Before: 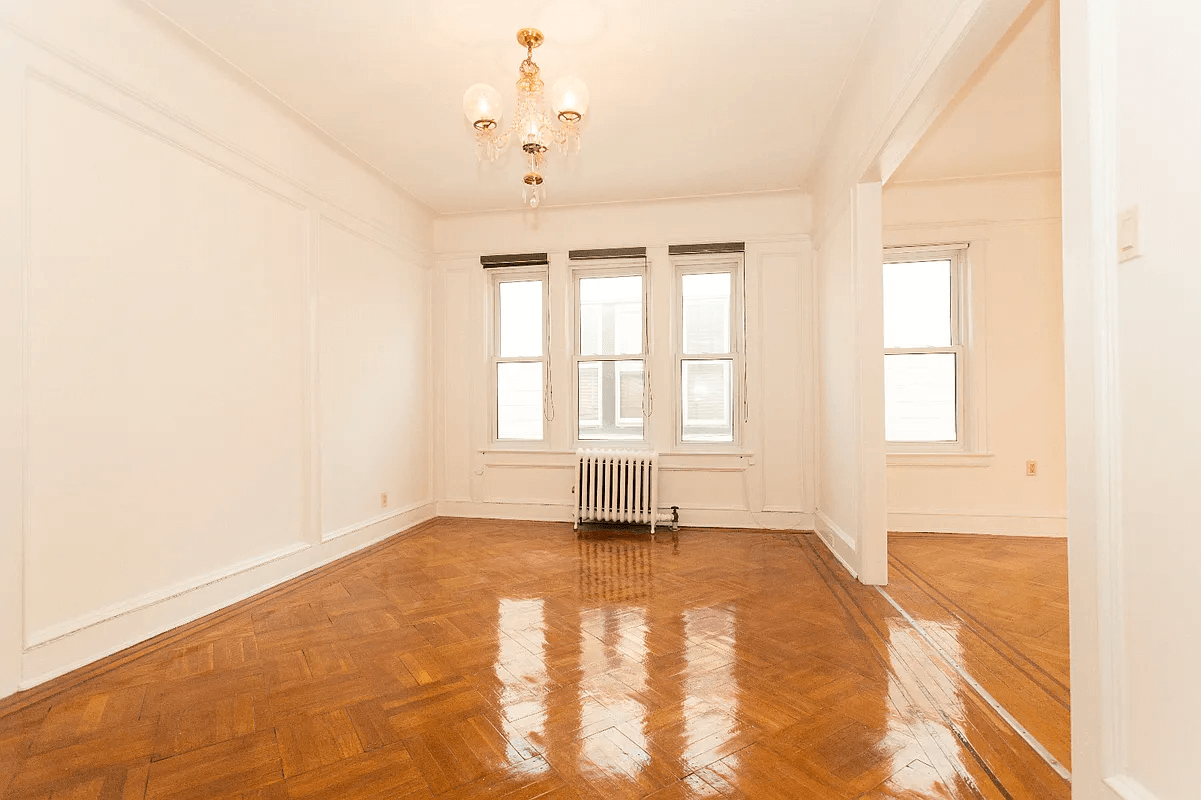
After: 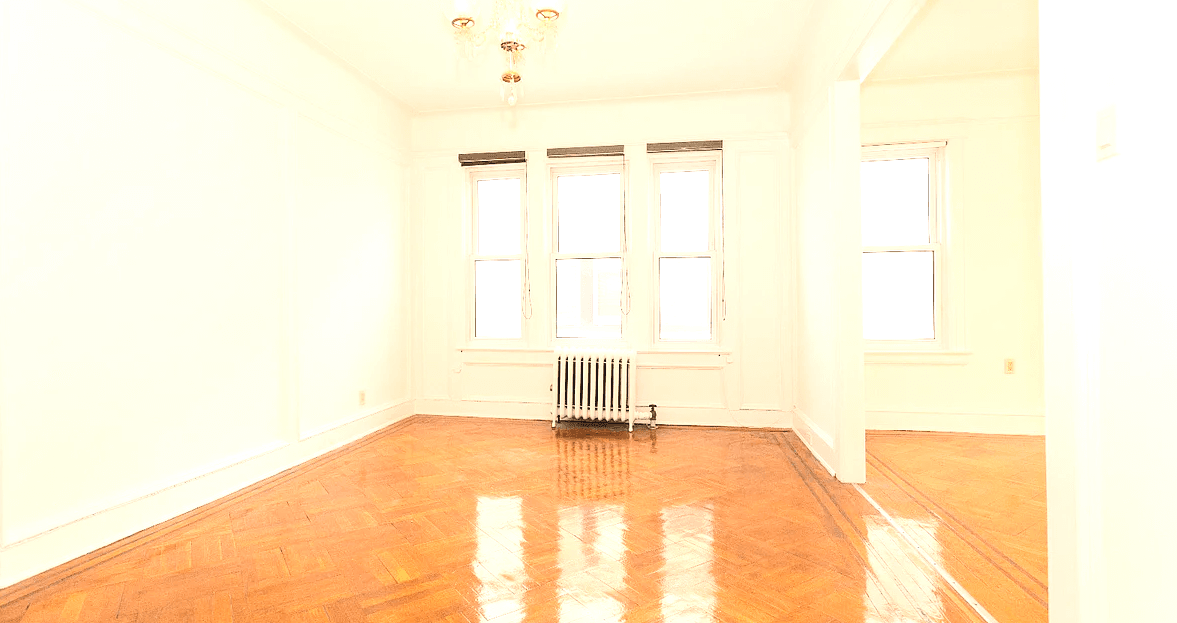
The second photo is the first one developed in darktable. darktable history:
exposure: black level correction 0, exposure 0.702 EV, compensate highlight preservation false
crop and rotate: left 1.86%, top 12.85%, right 0.135%, bottom 9.239%
contrast brightness saturation: contrast 0.136, brightness 0.229
tone equalizer: on, module defaults
